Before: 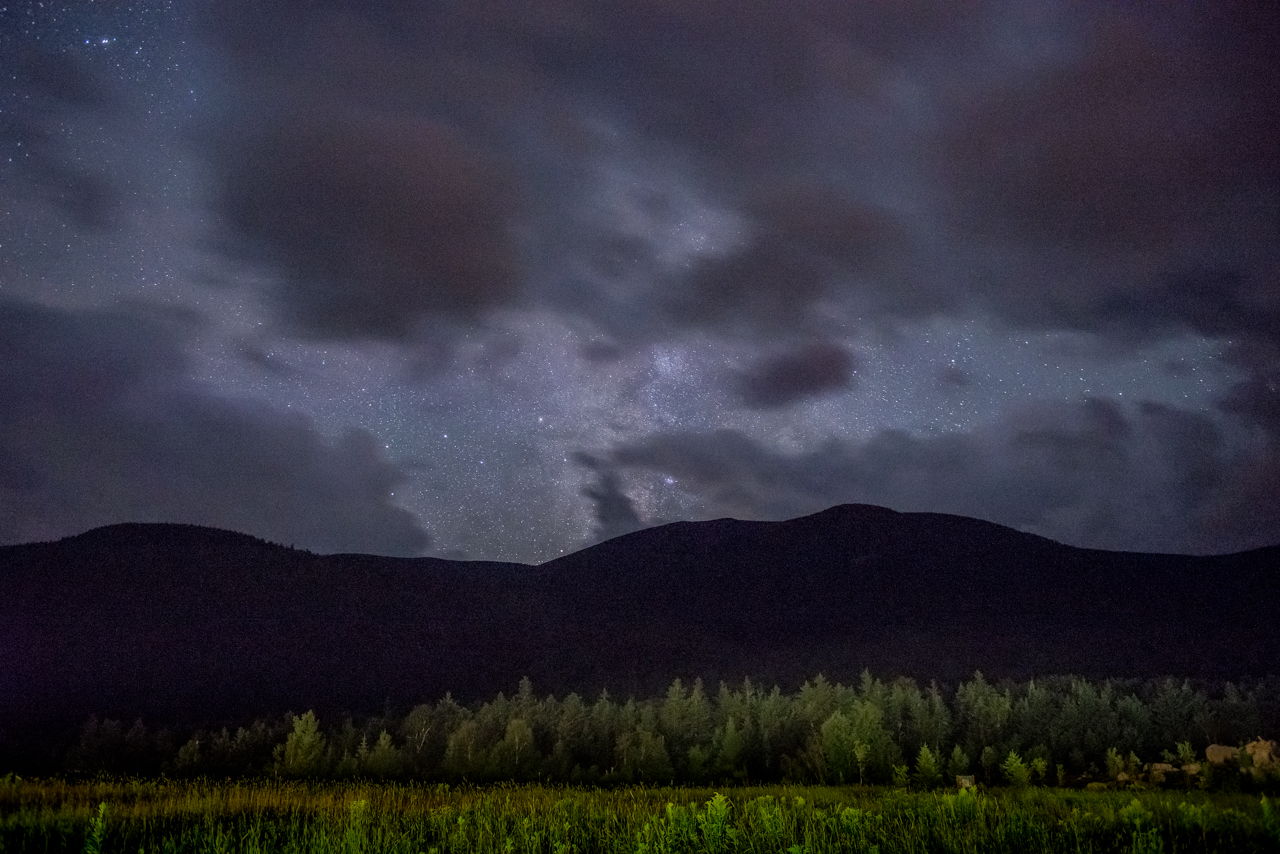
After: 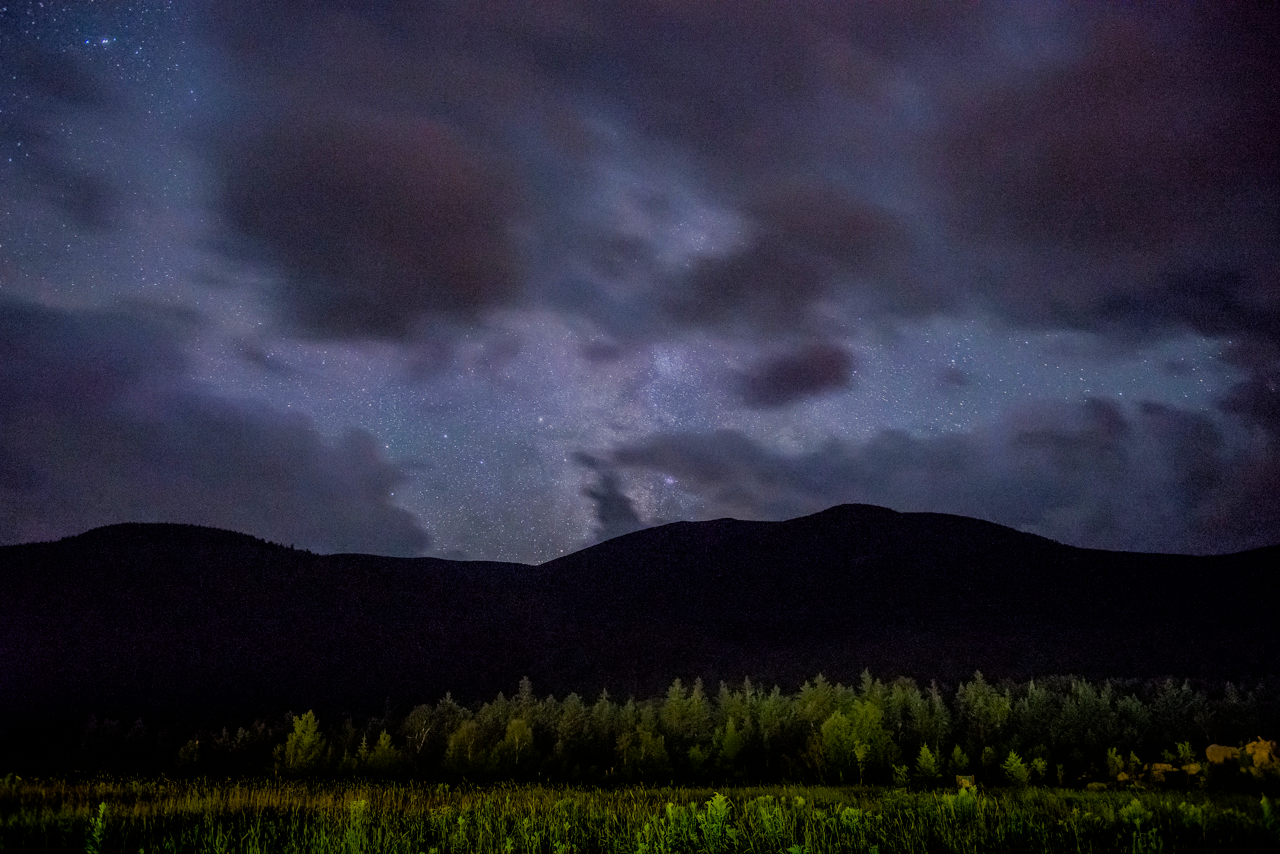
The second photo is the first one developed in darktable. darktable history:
filmic rgb: black relative exposure -7.65 EV, white relative exposure 4.56 EV, hardness 3.61
color balance rgb: linear chroma grading › global chroma 15%, perceptual saturation grading › global saturation 30%
